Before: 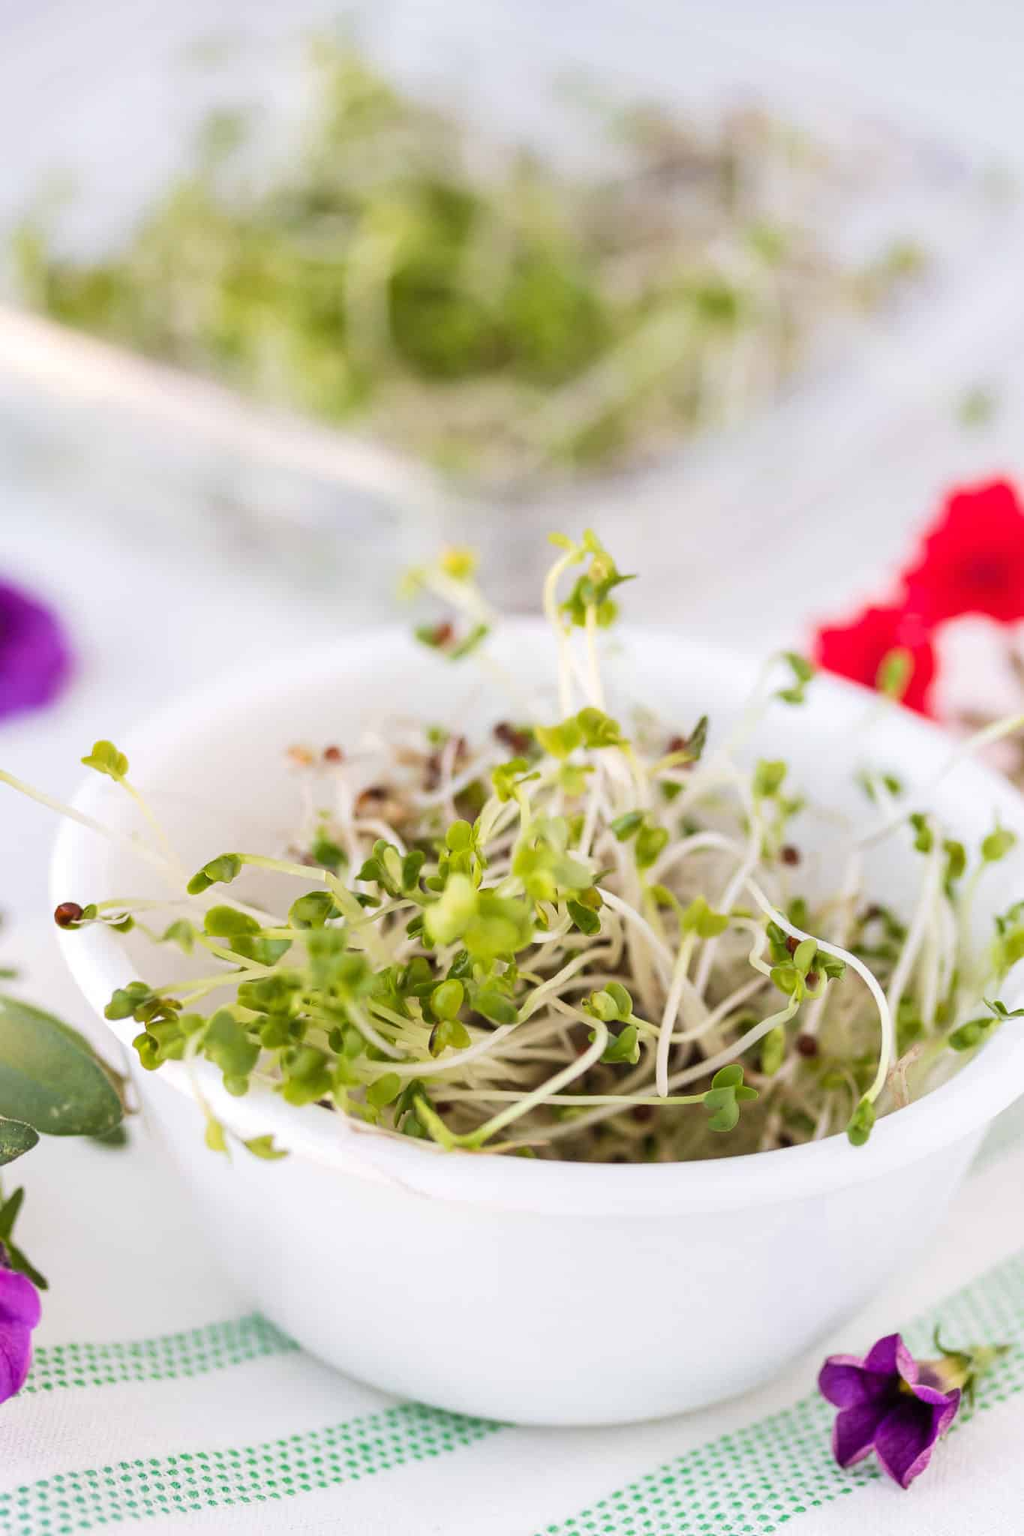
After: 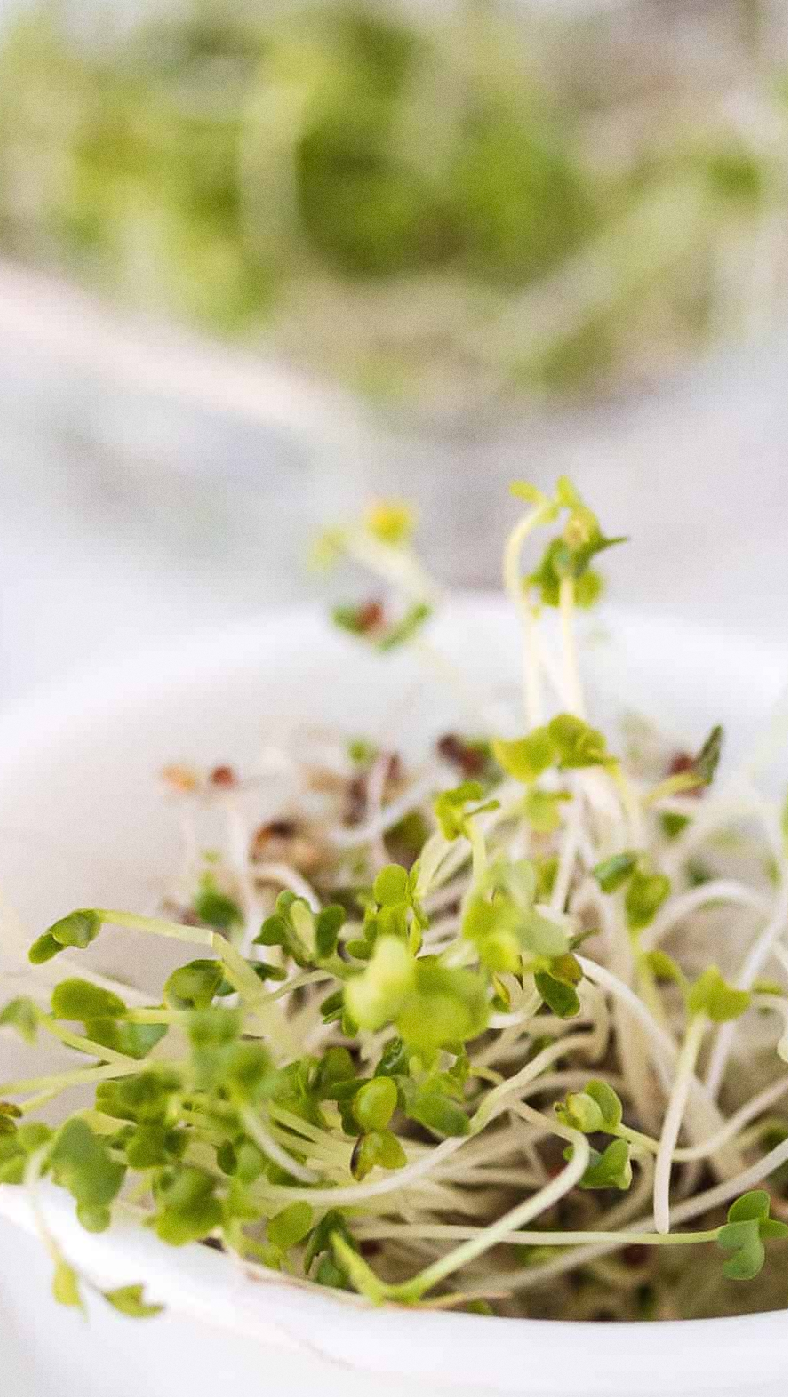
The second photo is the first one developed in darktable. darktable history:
color balance rgb: on, module defaults
crop: left 16.202%, top 11.208%, right 26.045%, bottom 20.557%
grain: coarseness 0.09 ISO
